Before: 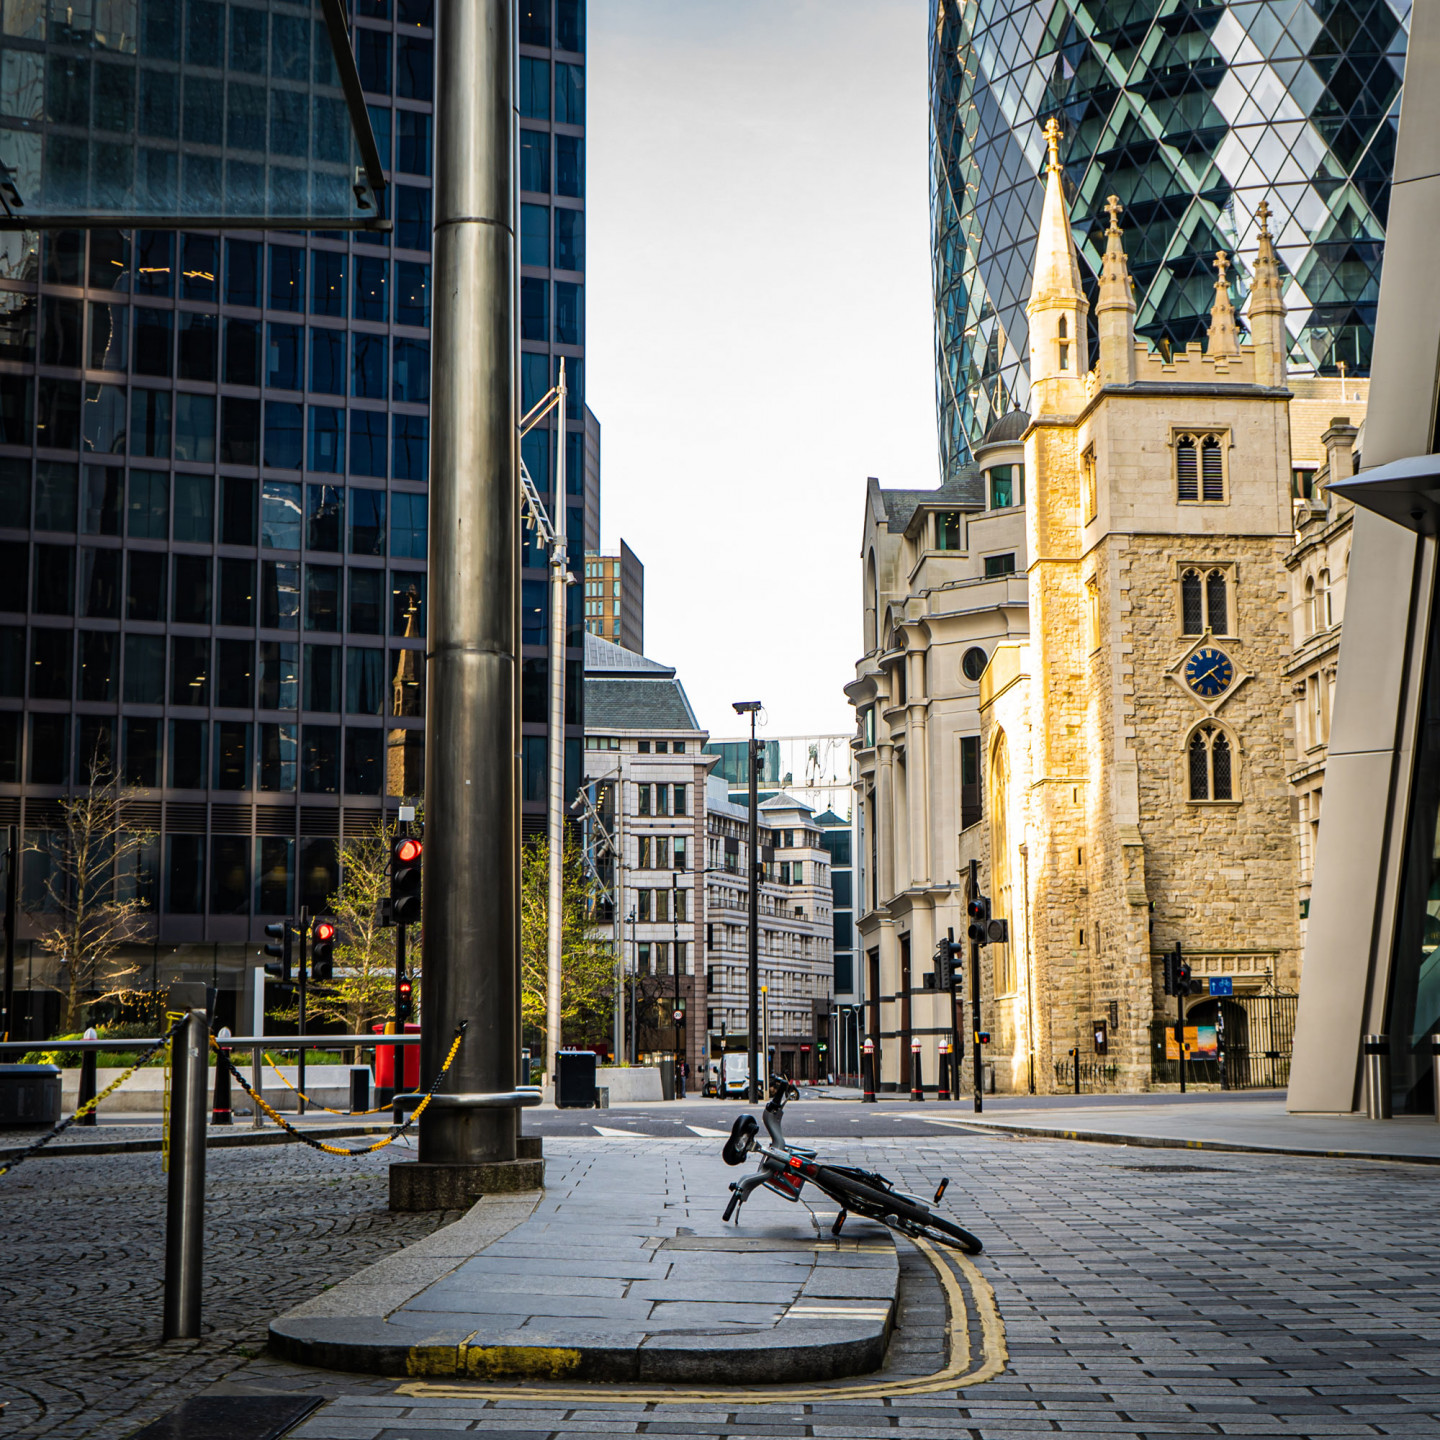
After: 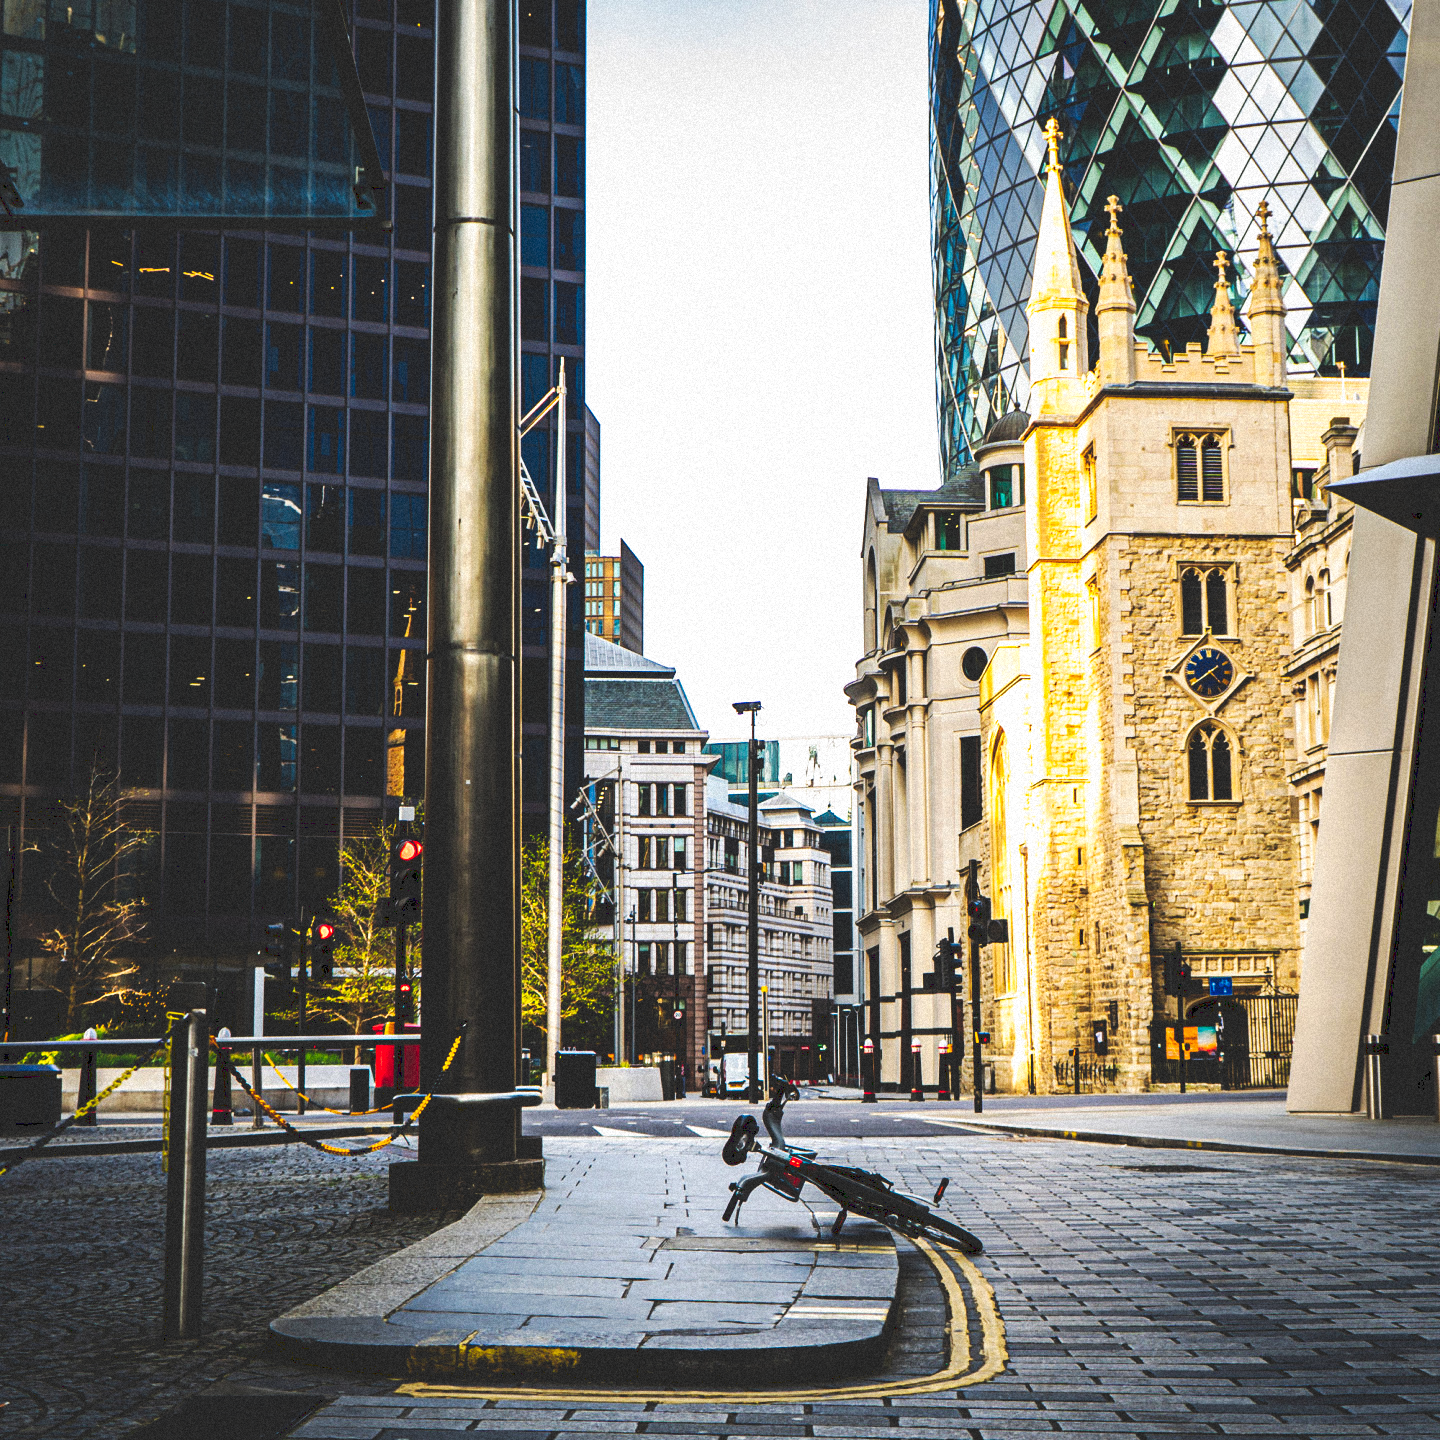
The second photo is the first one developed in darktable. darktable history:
grain: mid-tones bias 0%
tone curve: curves: ch0 [(0, 0) (0.003, 0.156) (0.011, 0.156) (0.025, 0.161) (0.044, 0.161) (0.069, 0.161) (0.1, 0.166) (0.136, 0.168) (0.177, 0.179) (0.224, 0.202) (0.277, 0.241) (0.335, 0.296) (0.399, 0.378) (0.468, 0.484) (0.543, 0.604) (0.623, 0.728) (0.709, 0.822) (0.801, 0.918) (0.898, 0.98) (1, 1)], preserve colors none
